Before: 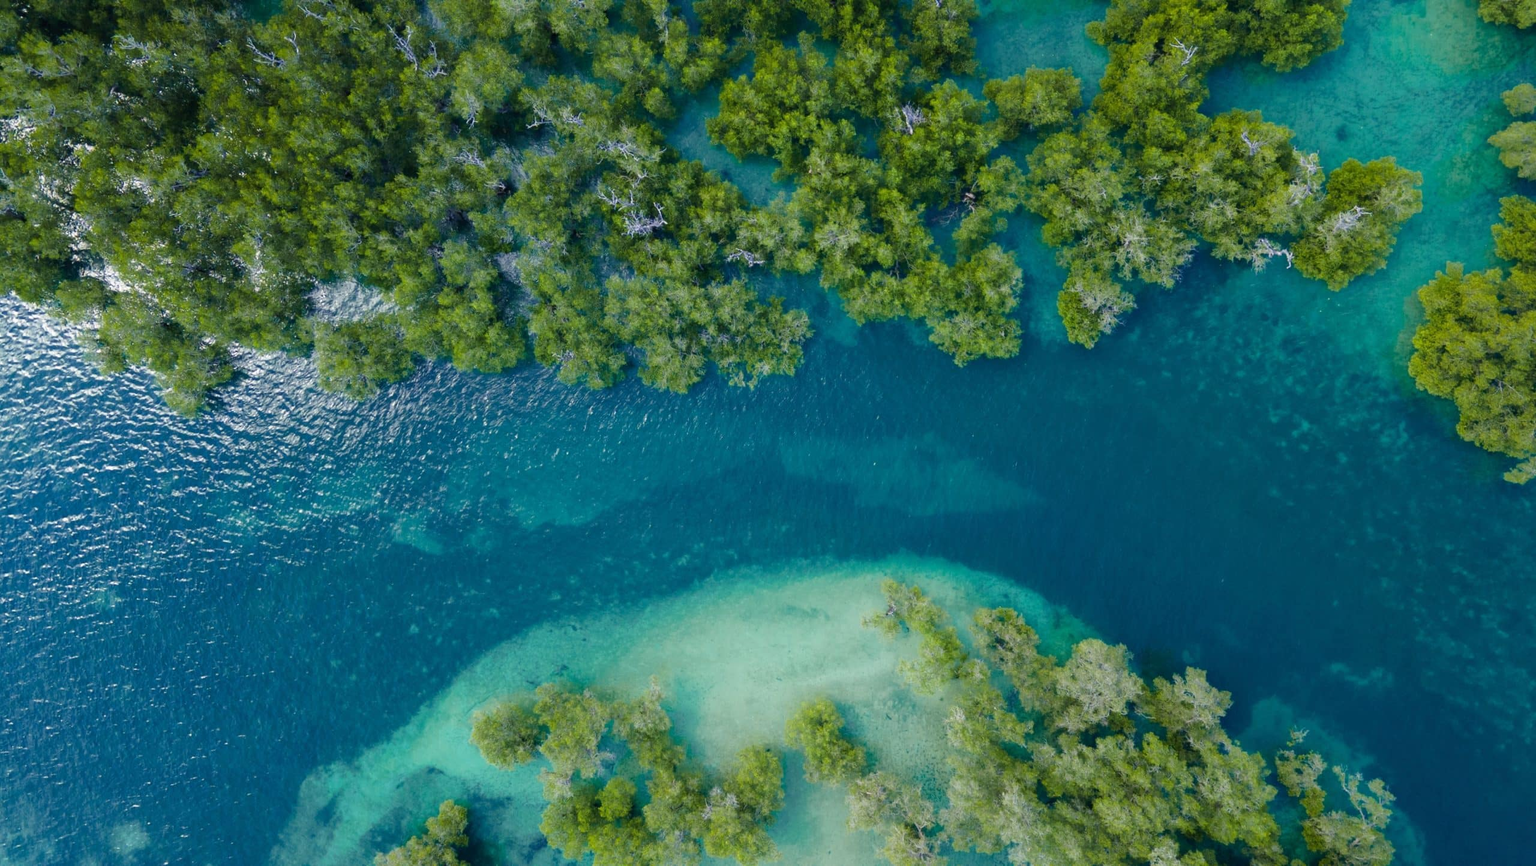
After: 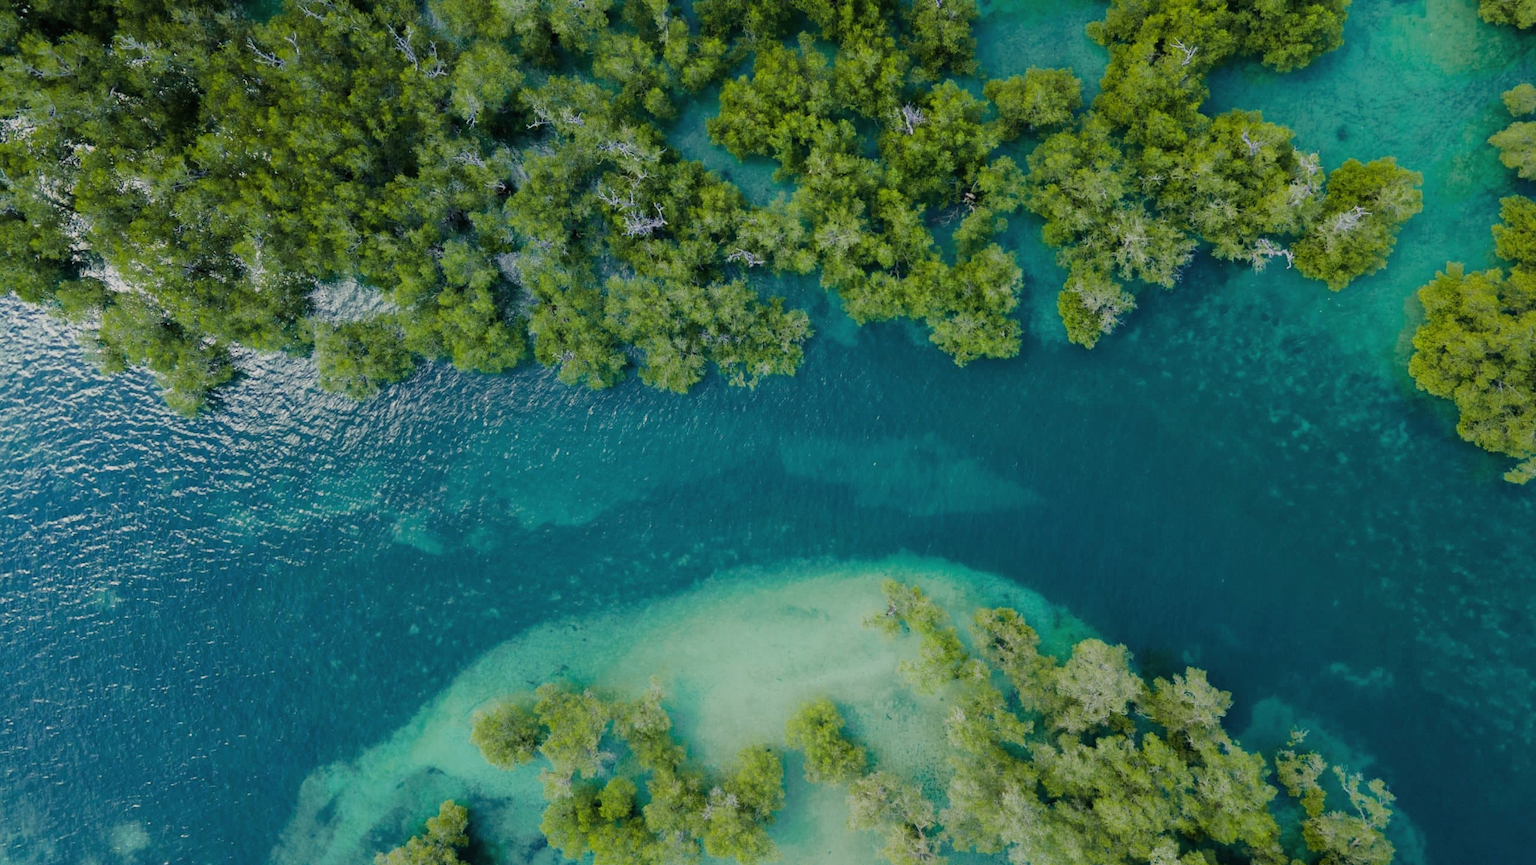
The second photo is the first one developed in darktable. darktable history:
filmic rgb: black relative exposure -7.65 EV, white relative exposure 4.56 EV, hardness 3.61, contrast 1.05
color balance: mode lift, gamma, gain (sRGB), lift [1.04, 1, 1, 0.97], gamma [1.01, 1, 1, 0.97], gain [0.96, 1, 1, 0.97]
